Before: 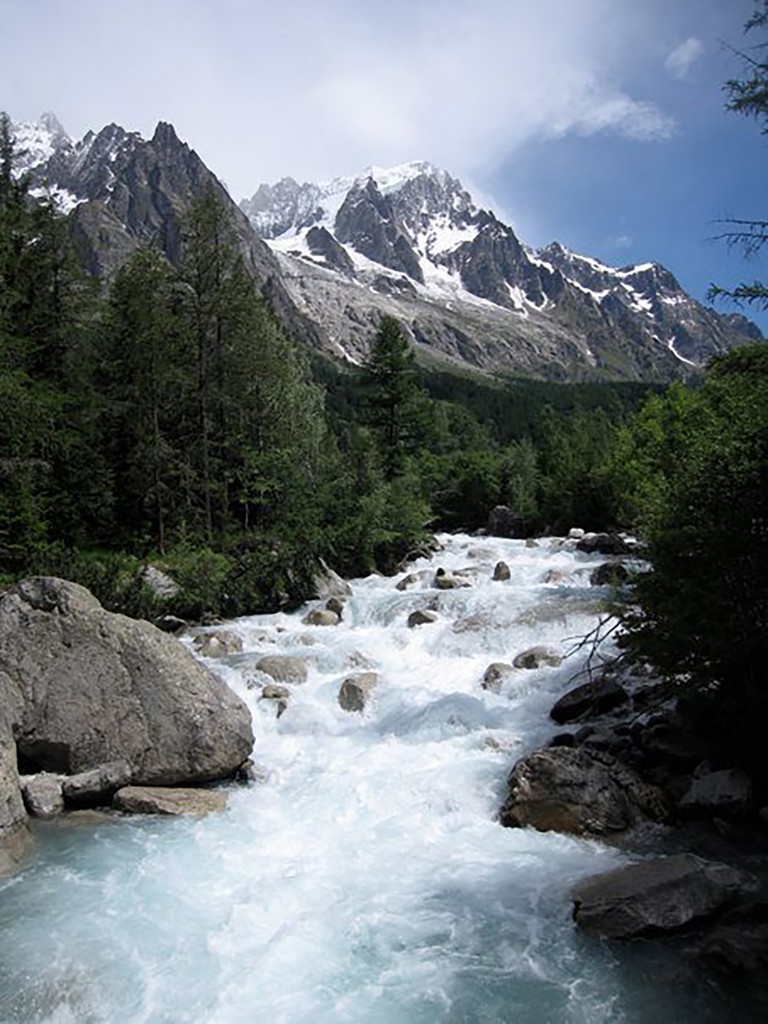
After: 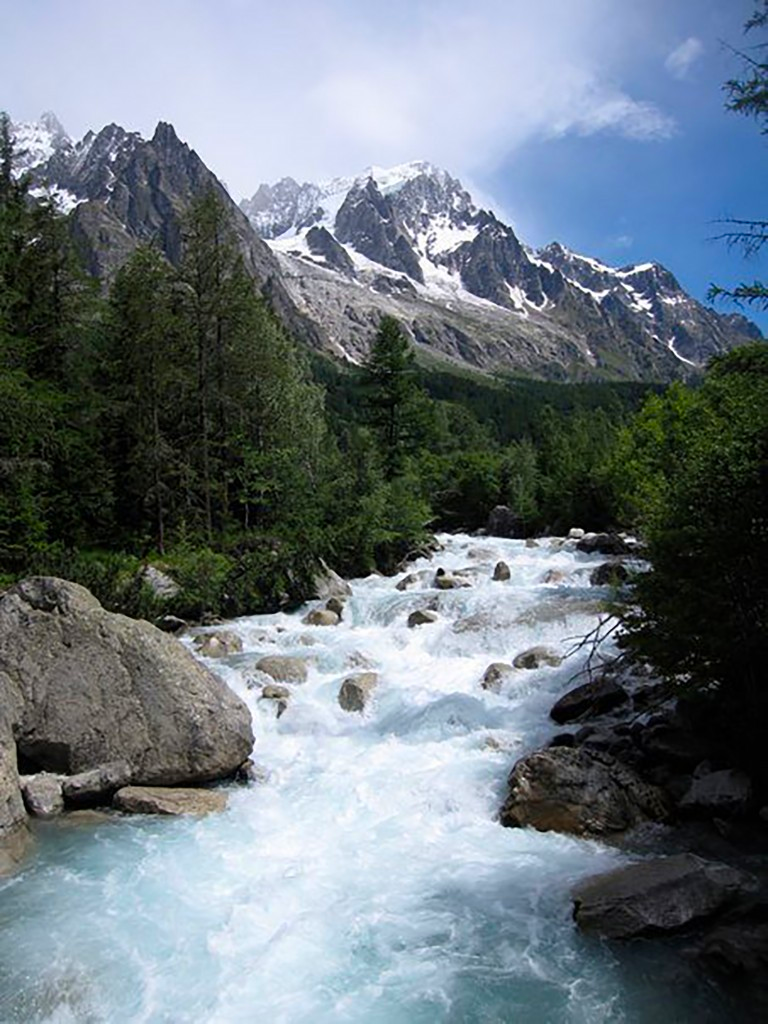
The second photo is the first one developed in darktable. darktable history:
color balance rgb: perceptual saturation grading › global saturation 0.59%, global vibrance 40.785%
